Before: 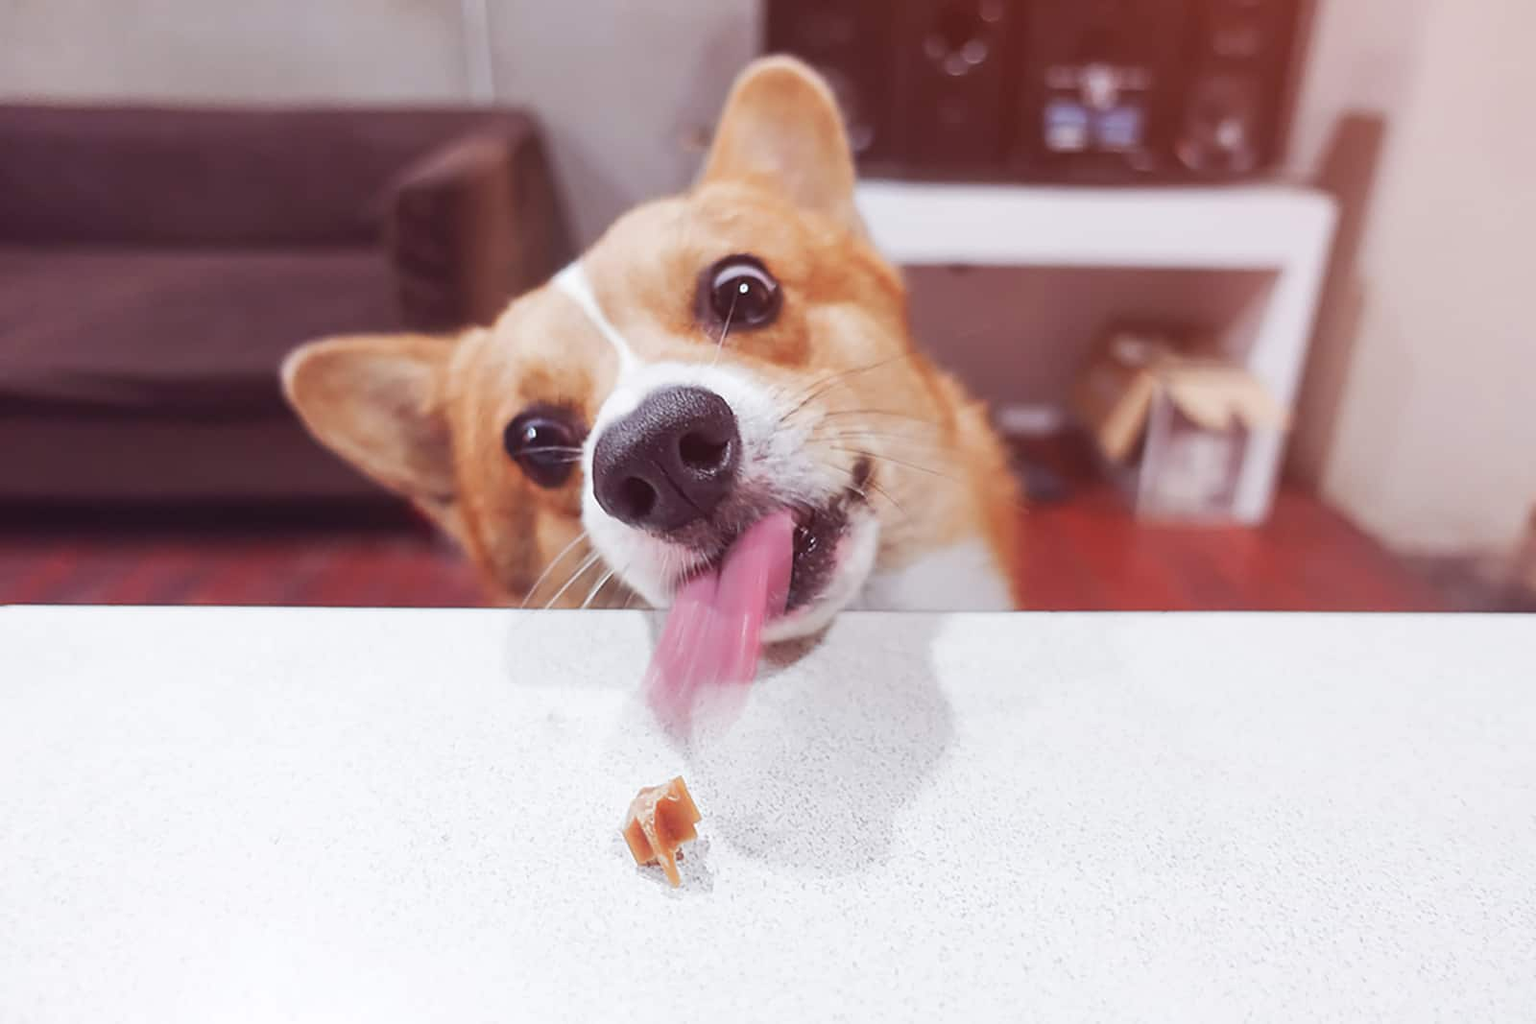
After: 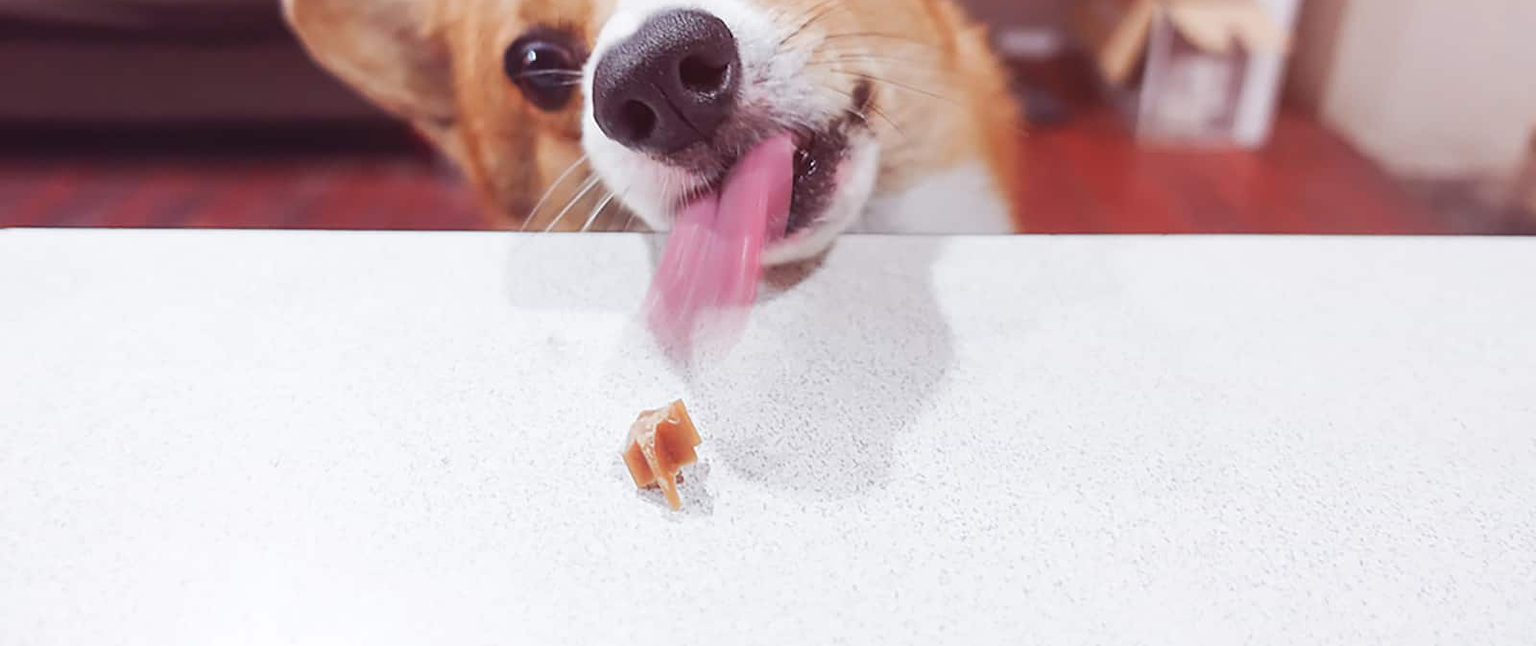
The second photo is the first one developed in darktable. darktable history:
crop and rotate: top 36.886%
